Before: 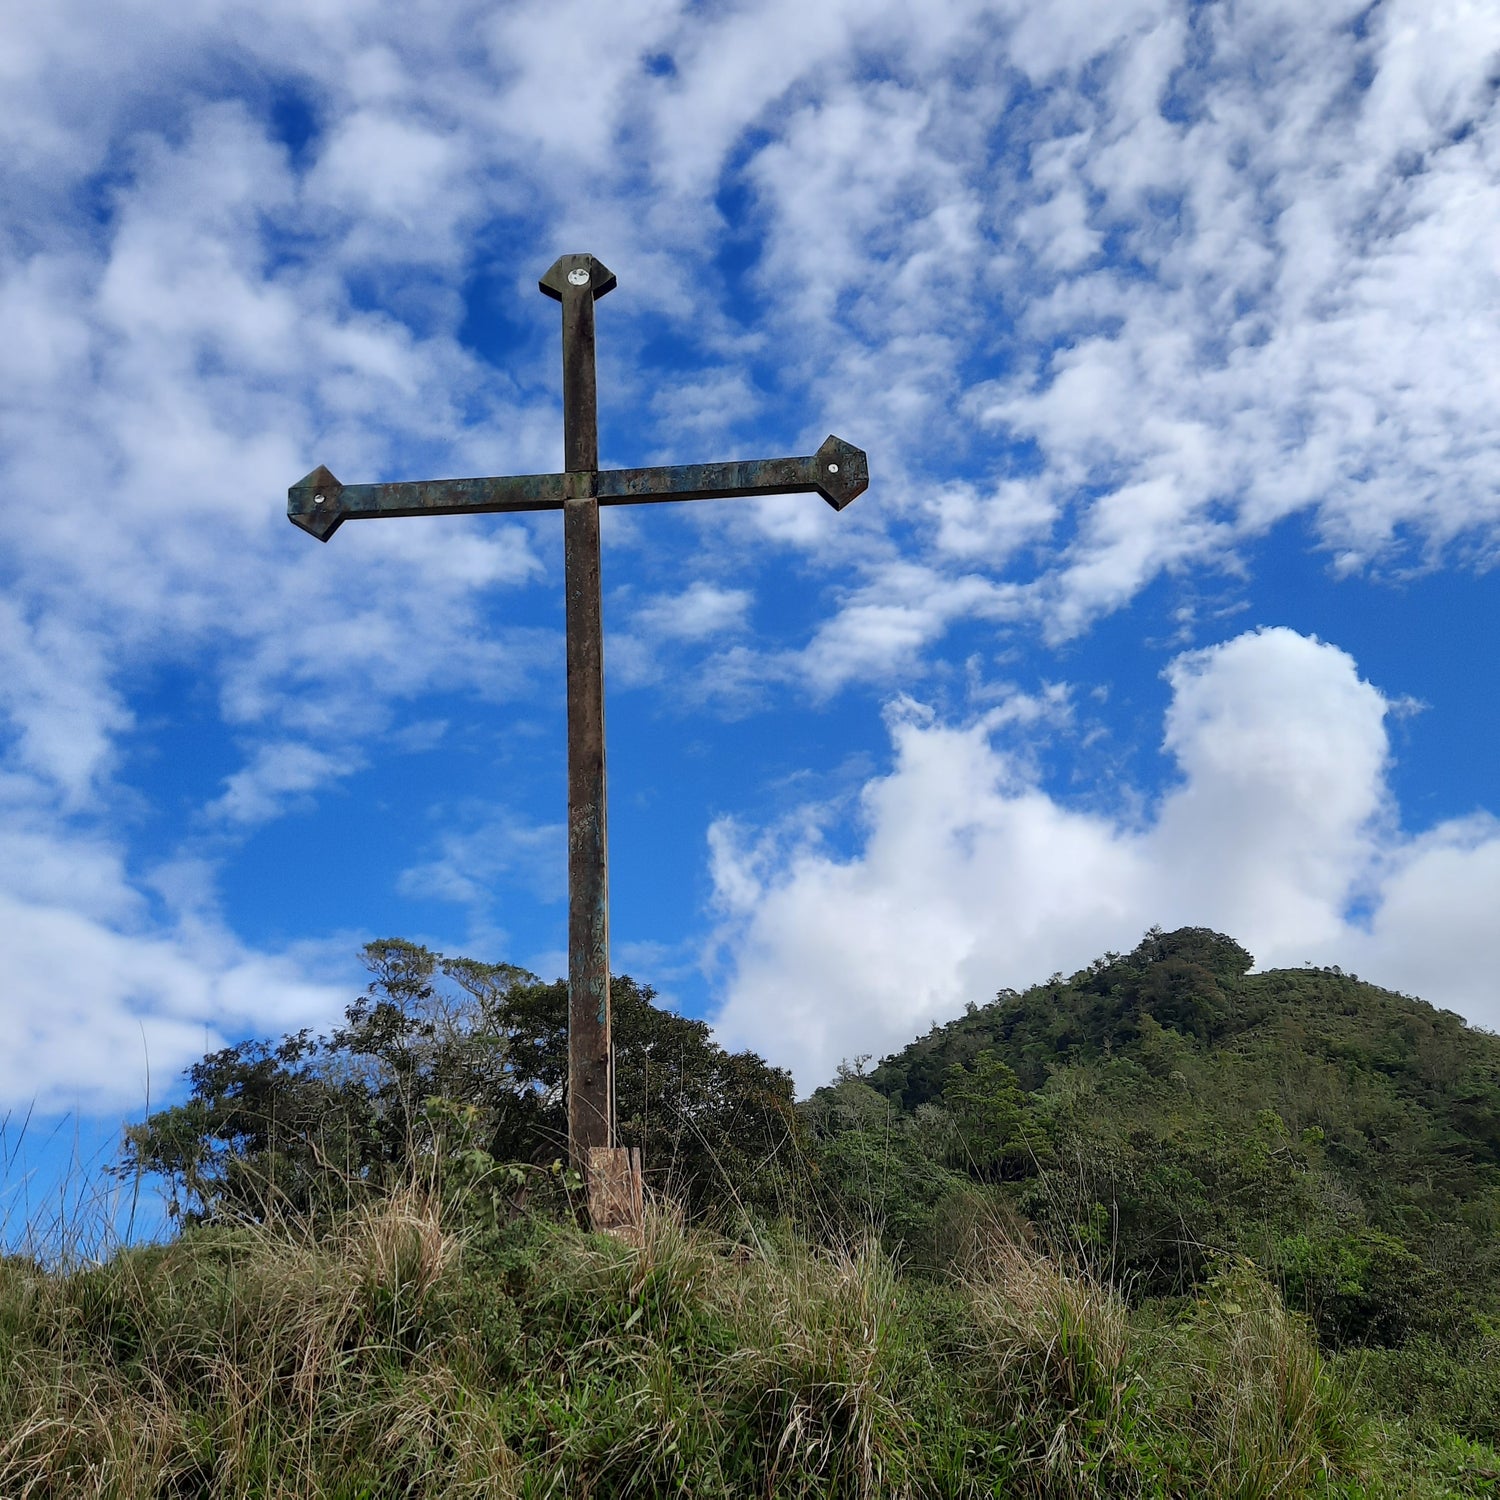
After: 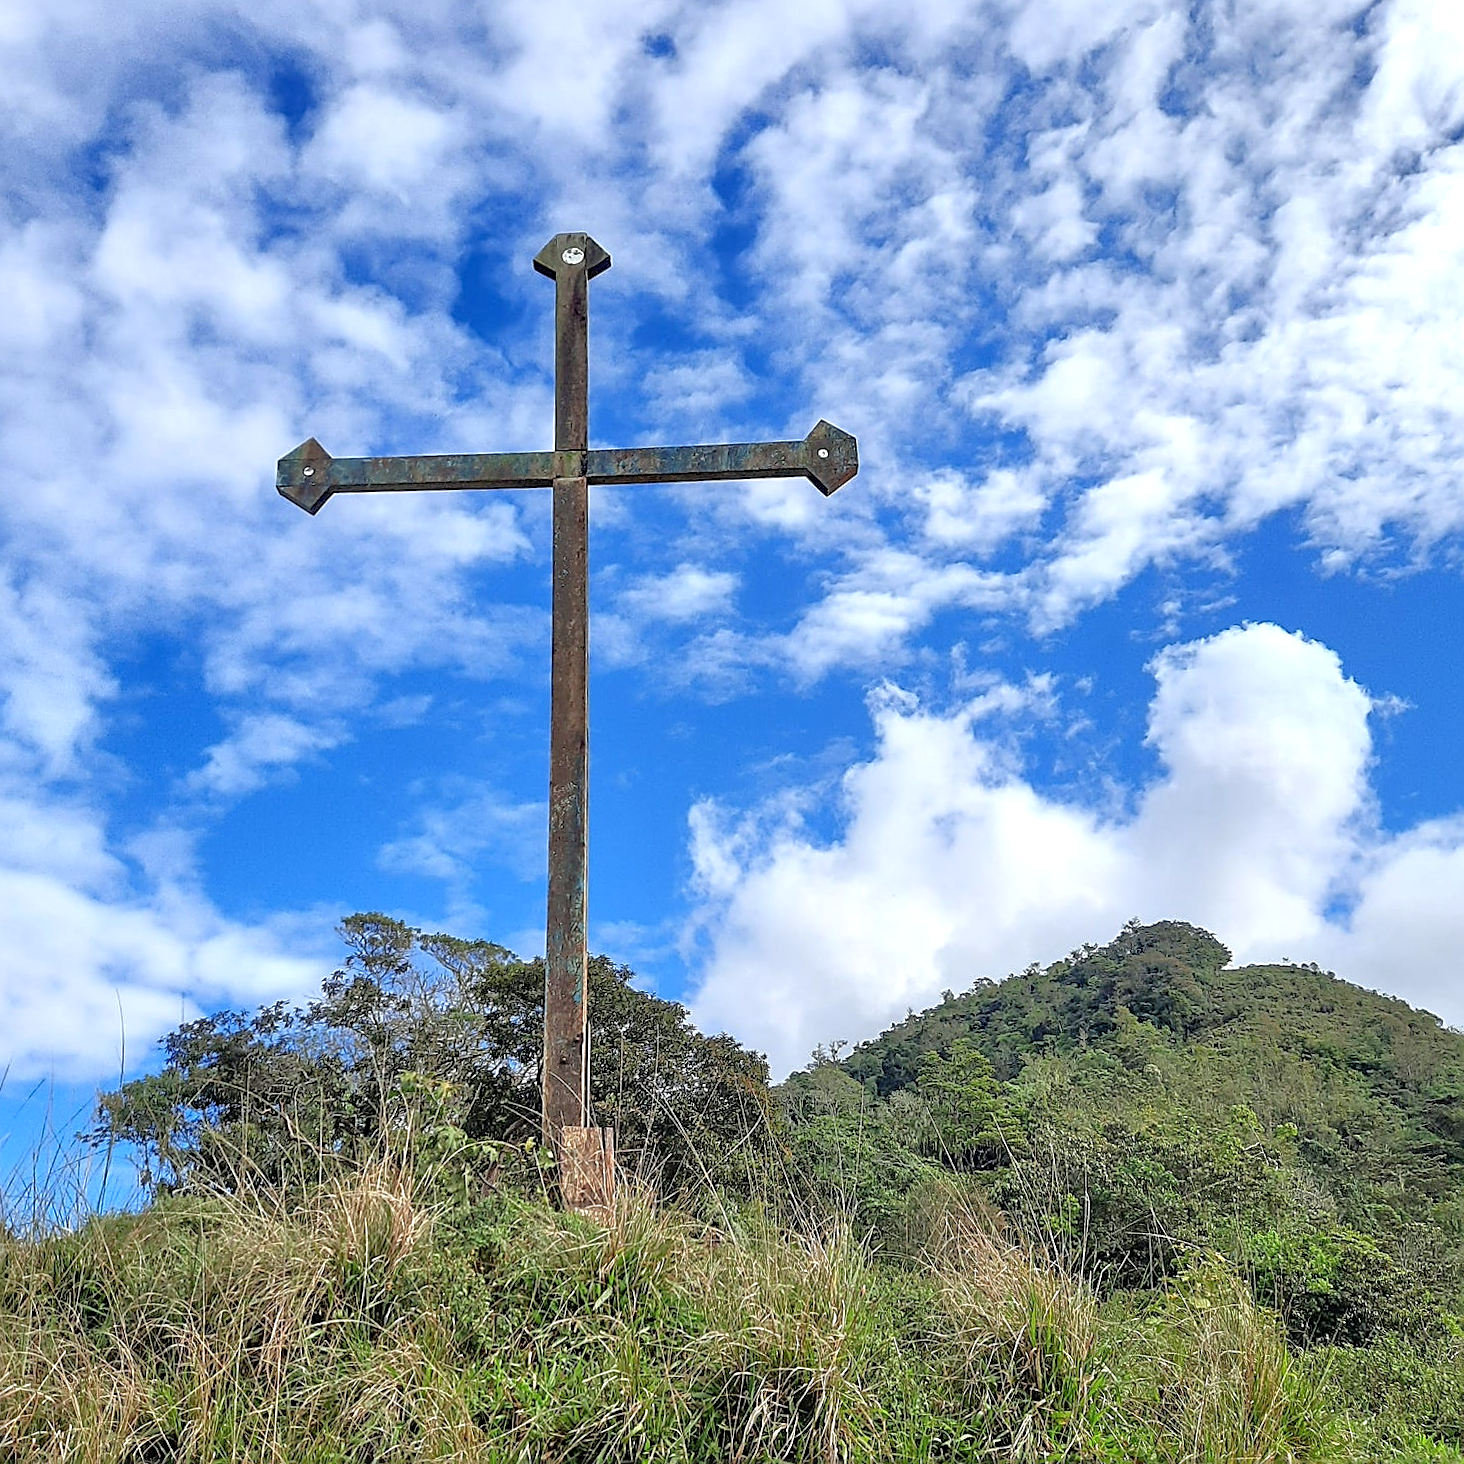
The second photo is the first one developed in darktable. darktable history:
local contrast: detail 110%
crop and rotate: angle -1.39°
exposure: black level correction 0.001, exposure 0.499 EV, compensate exposure bias true, compensate highlight preservation false
sharpen: amount 0.913
tone equalizer: -7 EV 0.161 EV, -6 EV 0.625 EV, -5 EV 1.15 EV, -4 EV 1.36 EV, -3 EV 1.15 EV, -2 EV 0.6 EV, -1 EV 0.164 EV
